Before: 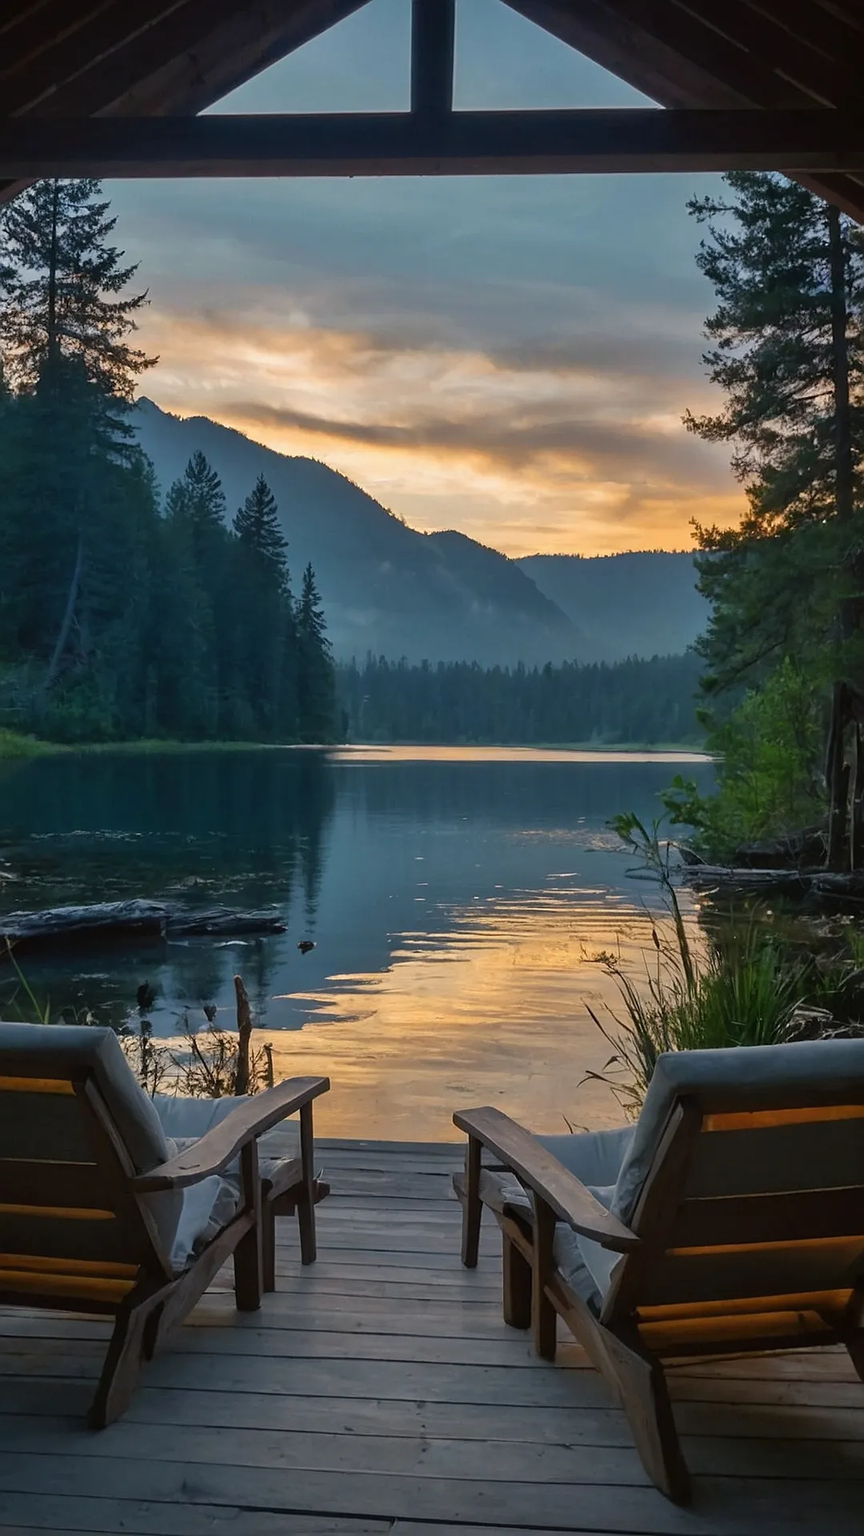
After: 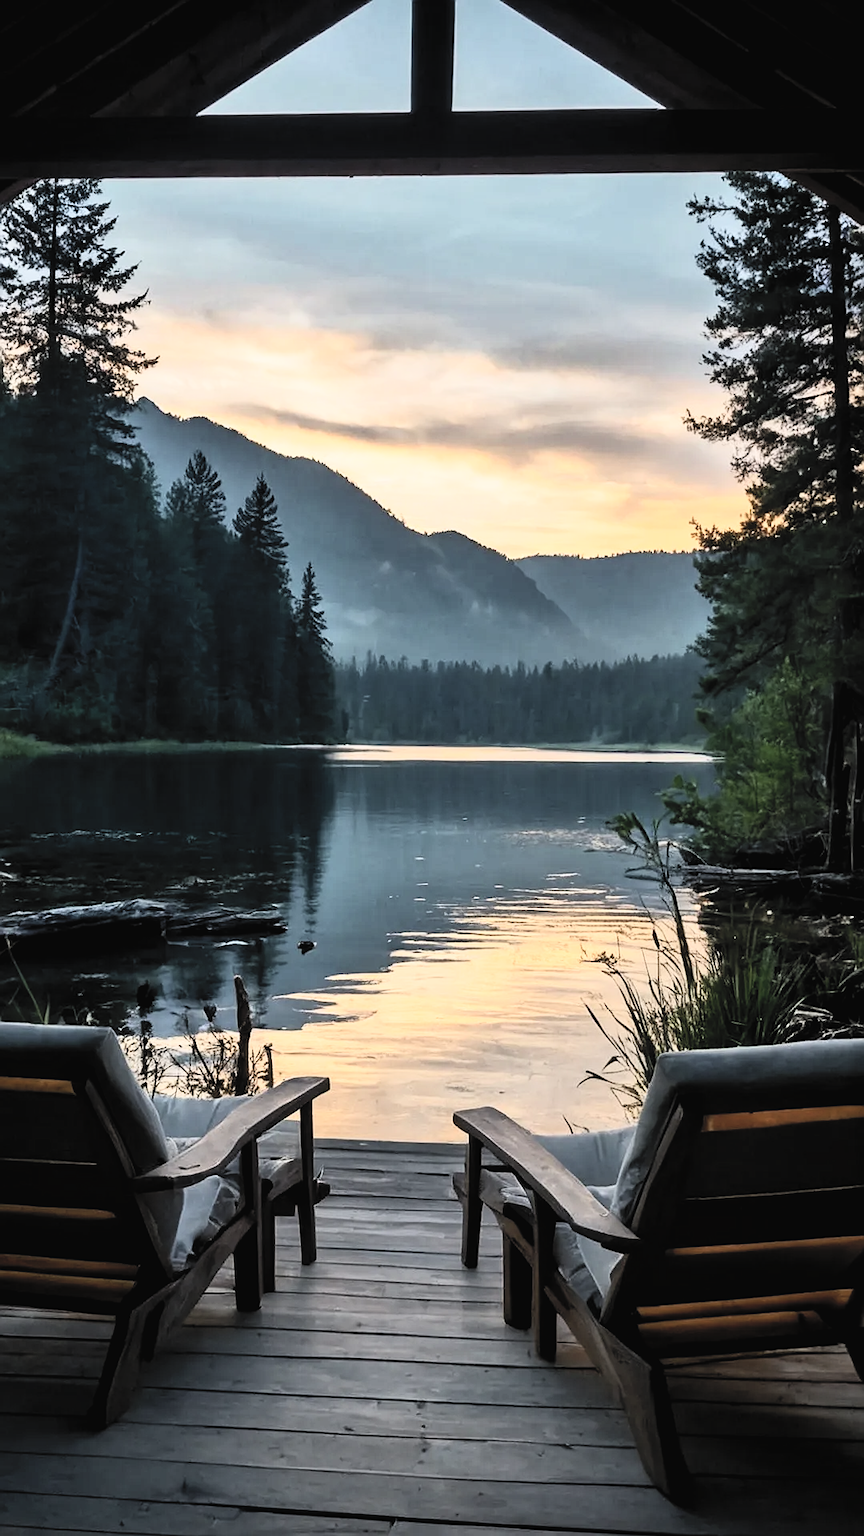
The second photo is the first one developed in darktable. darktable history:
contrast brightness saturation: contrast 0.43, brightness 0.56, saturation -0.19
filmic rgb: black relative exposure -5 EV, white relative exposure 3.2 EV, hardness 3.42, contrast 1.2, highlights saturation mix -50%
